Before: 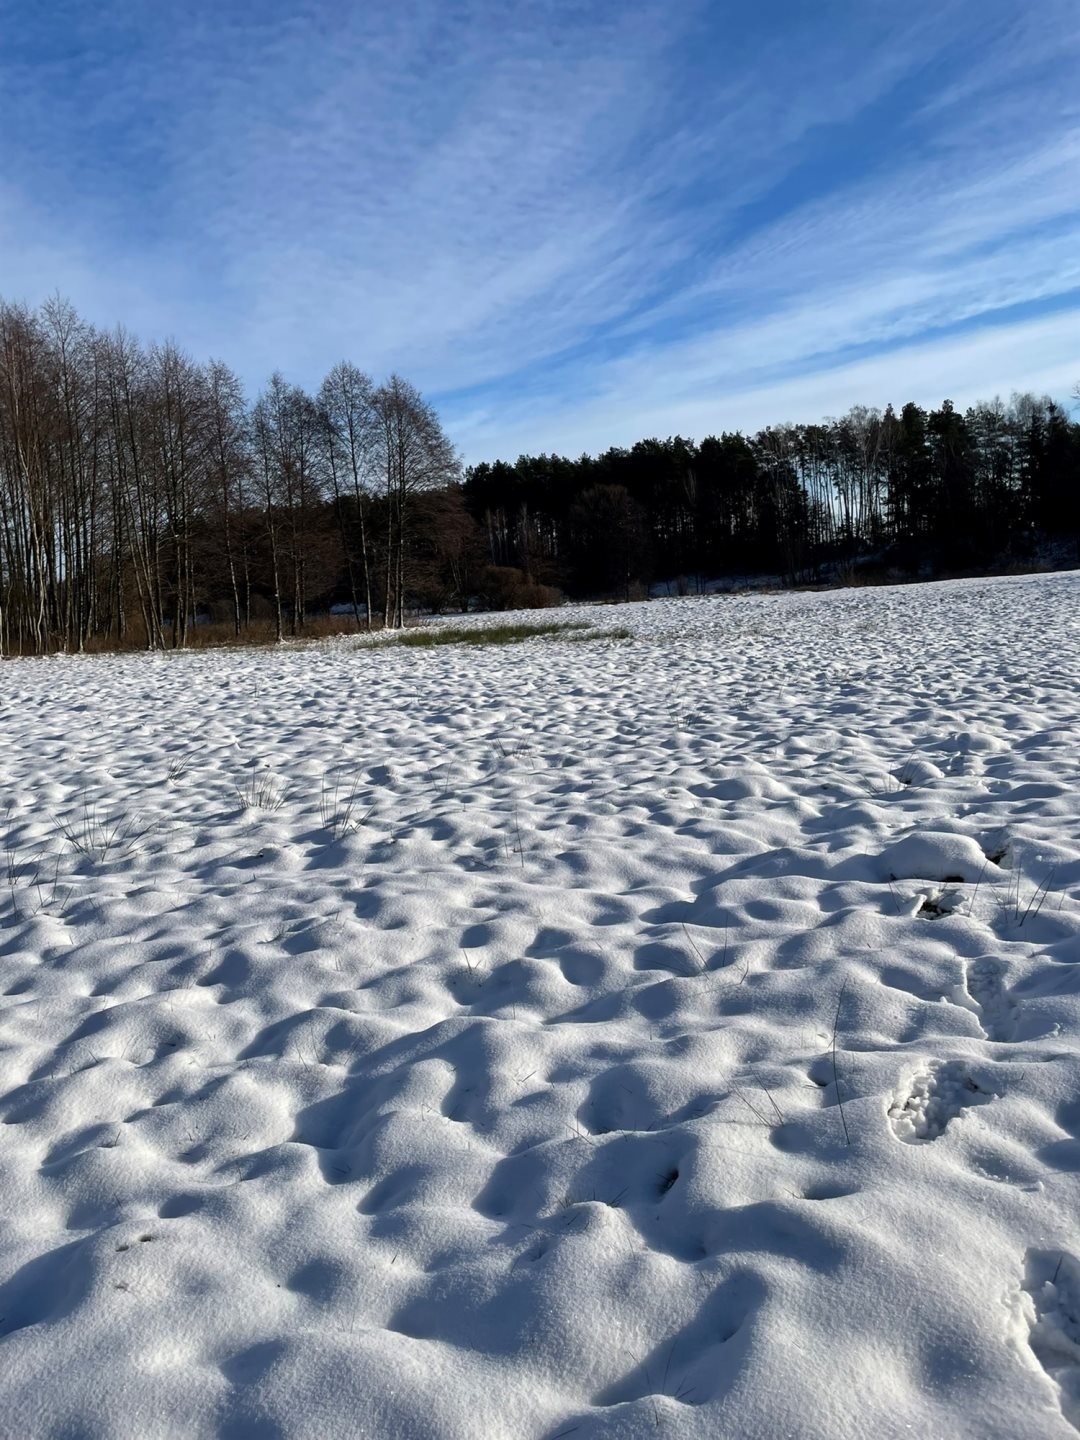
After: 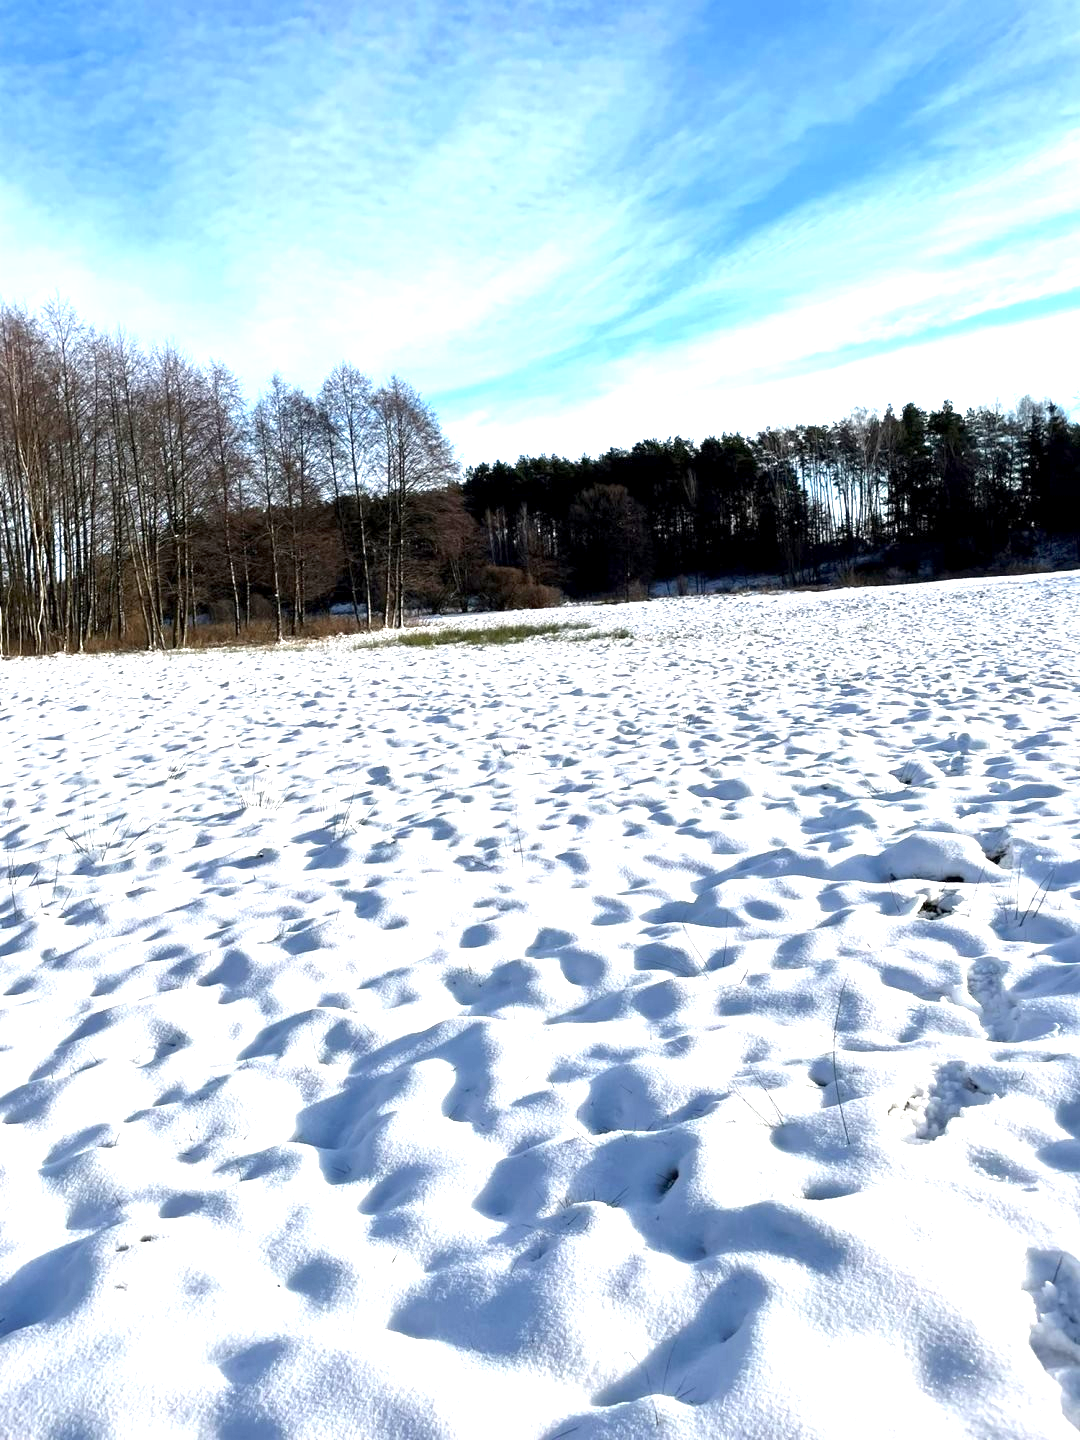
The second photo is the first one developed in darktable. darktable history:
exposure: black level correction 0.001, exposure 1.644 EV, compensate highlight preservation false
